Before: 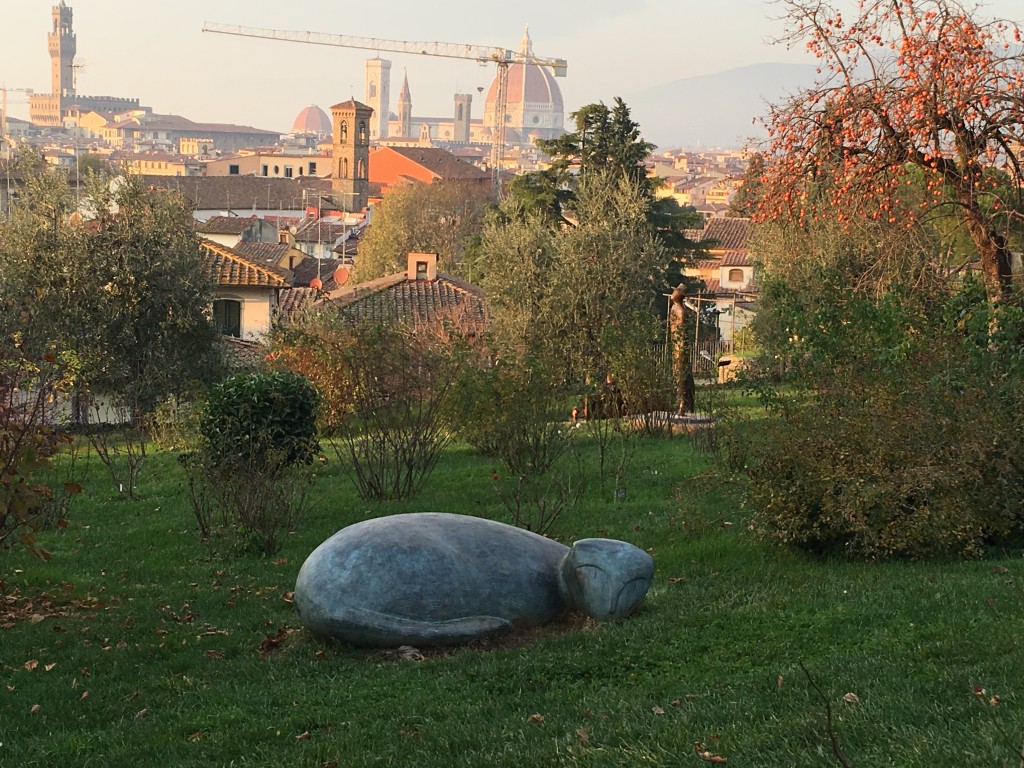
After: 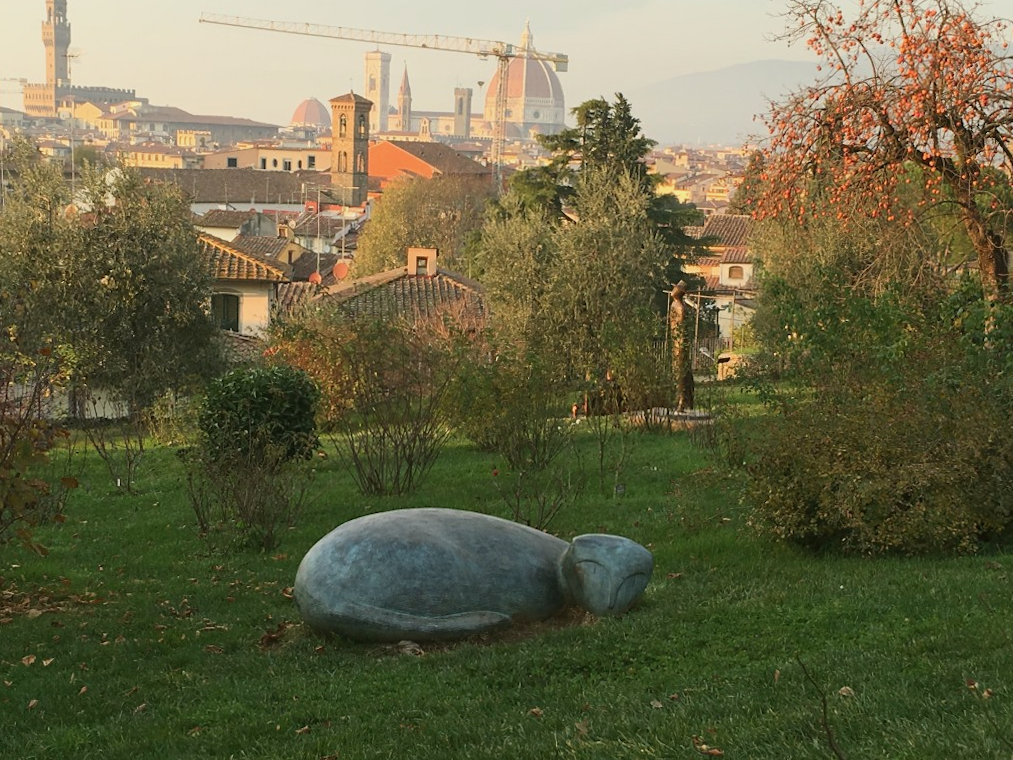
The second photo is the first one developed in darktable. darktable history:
color balance: mode lift, gamma, gain (sRGB), lift [1.04, 1, 1, 0.97], gamma [1.01, 1, 1, 0.97], gain [0.96, 1, 1, 0.97]
rotate and perspective: rotation 0.174°, lens shift (vertical) 0.013, lens shift (horizontal) 0.019, shear 0.001, automatic cropping original format, crop left 0.007, crop right 0.991, crop top 0.016, crop bottom 0.997
